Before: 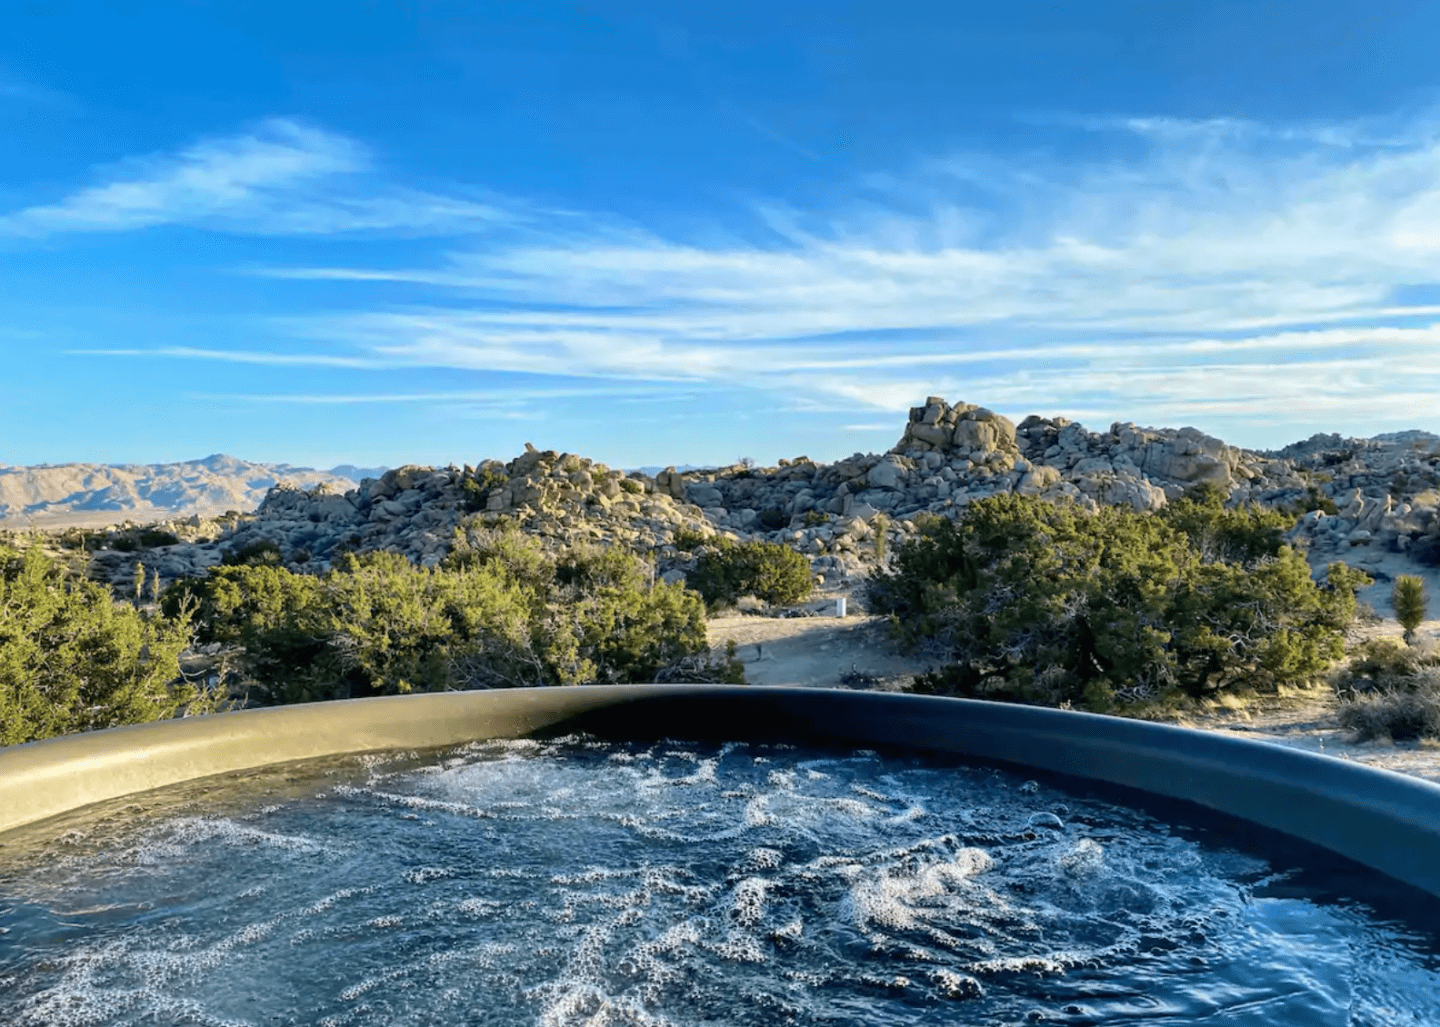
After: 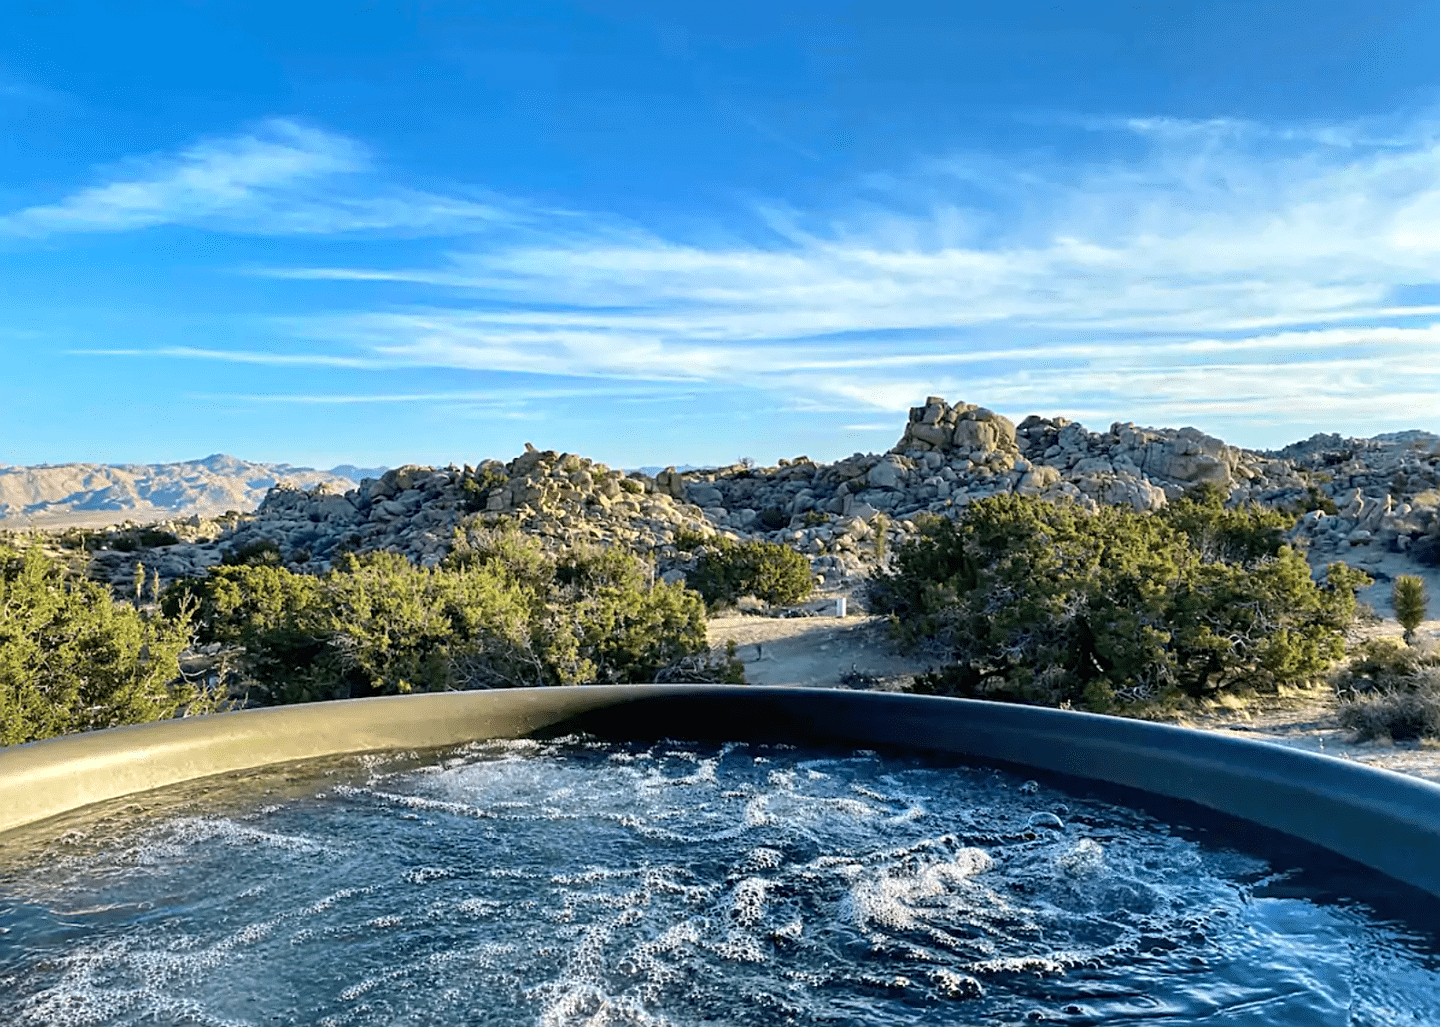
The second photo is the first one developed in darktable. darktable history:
sharpen: amount 0.498
exposure: exposure 0.127 EV, compensate highlight preservation false
